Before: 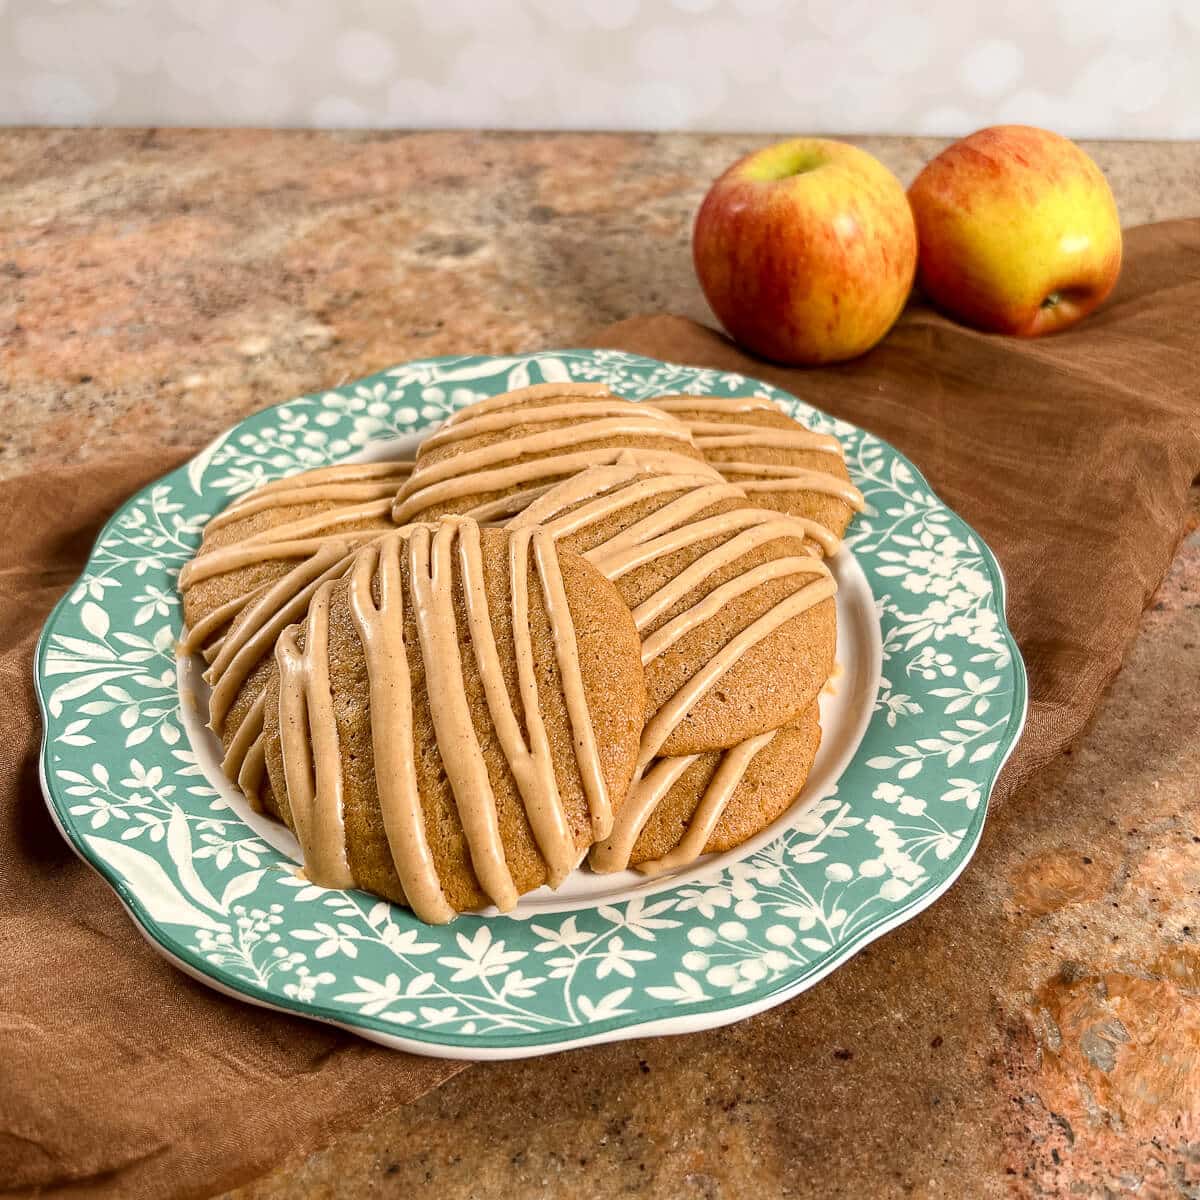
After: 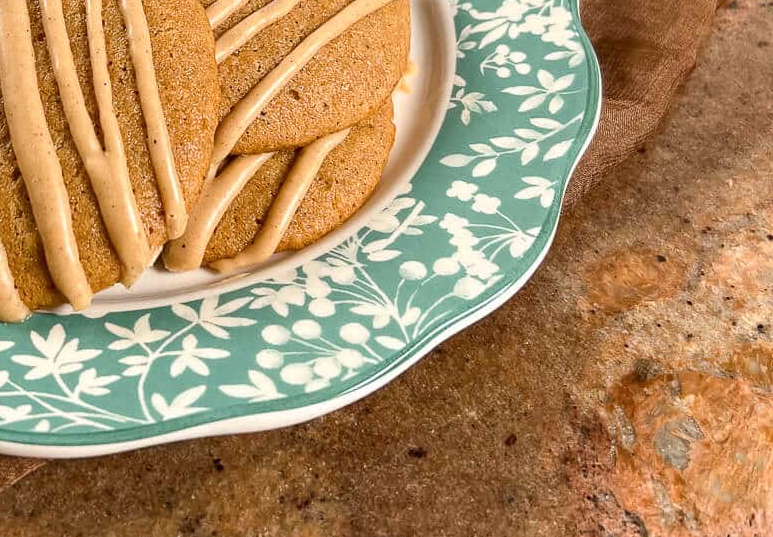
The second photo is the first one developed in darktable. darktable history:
crop and rotate: left 35.509%, top 50.238%, bottom 4.934%
color balance rgb: global vibrance 10%
